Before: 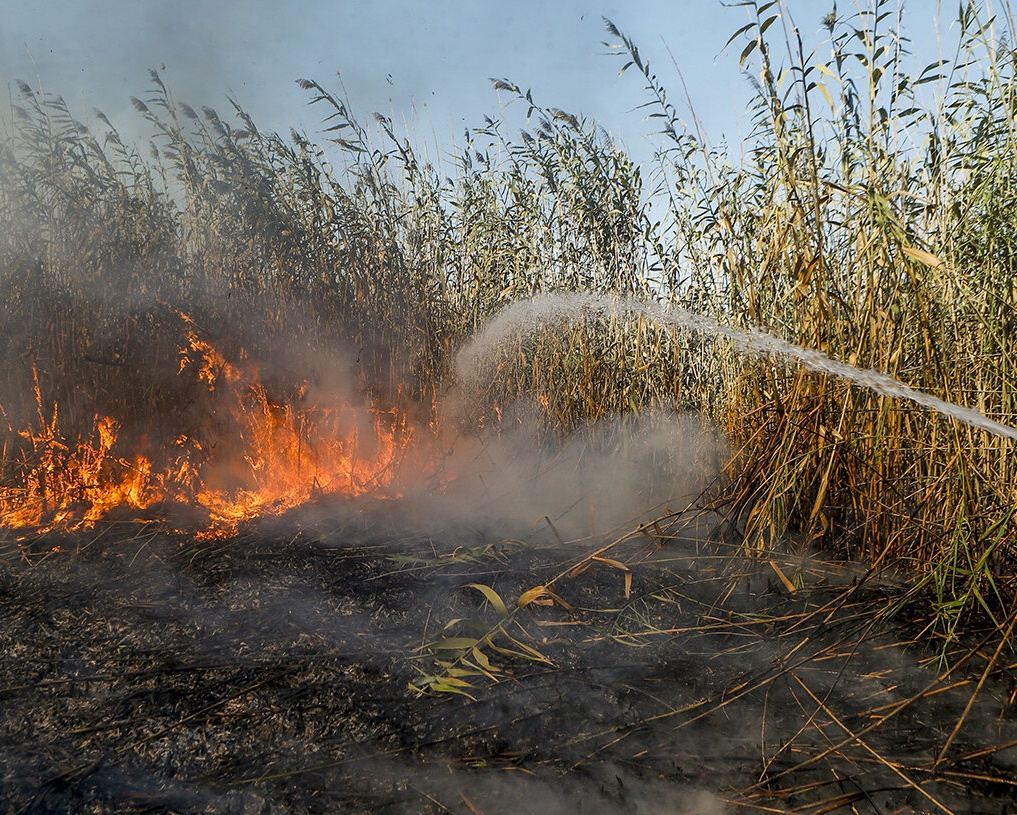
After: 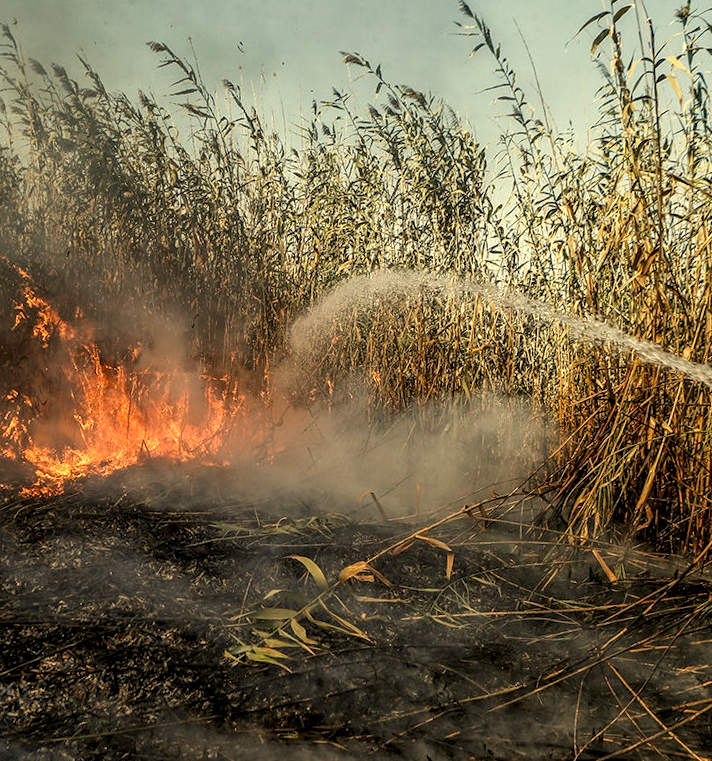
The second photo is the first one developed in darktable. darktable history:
local contrast: detail 150%
white balance: red 1.08, blue 0.791
crop and rotate: angle -3.27°, left 14.277%, top 0.028%, right 10.766%, bottom 0.028%
